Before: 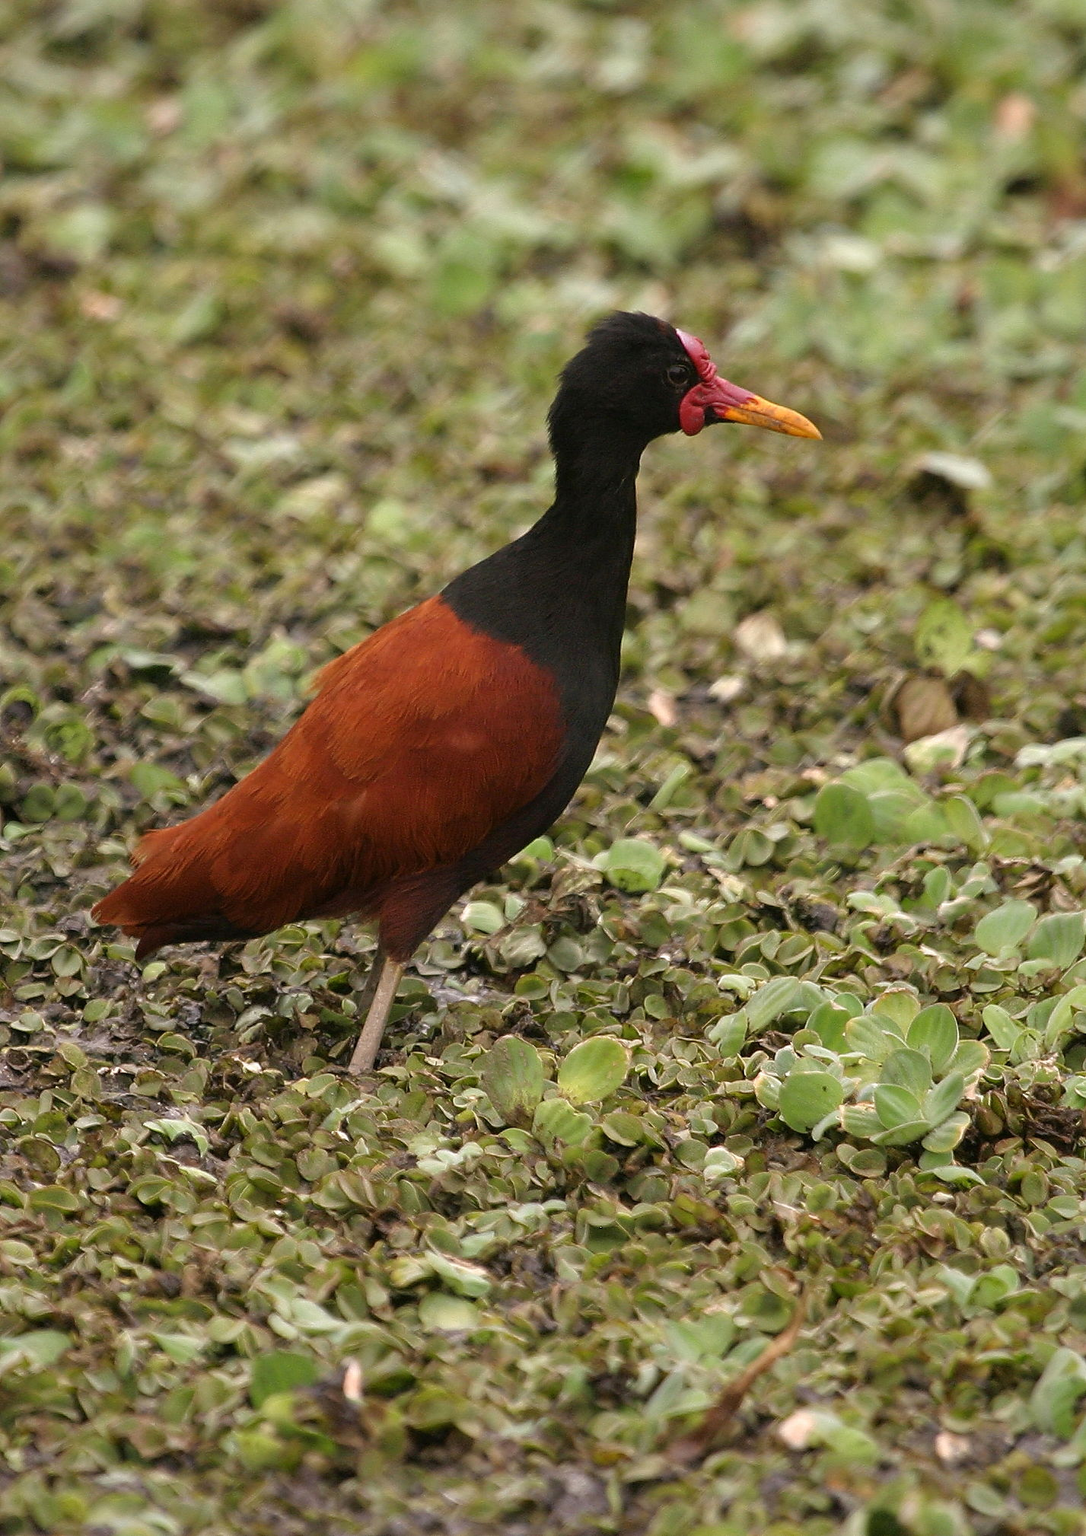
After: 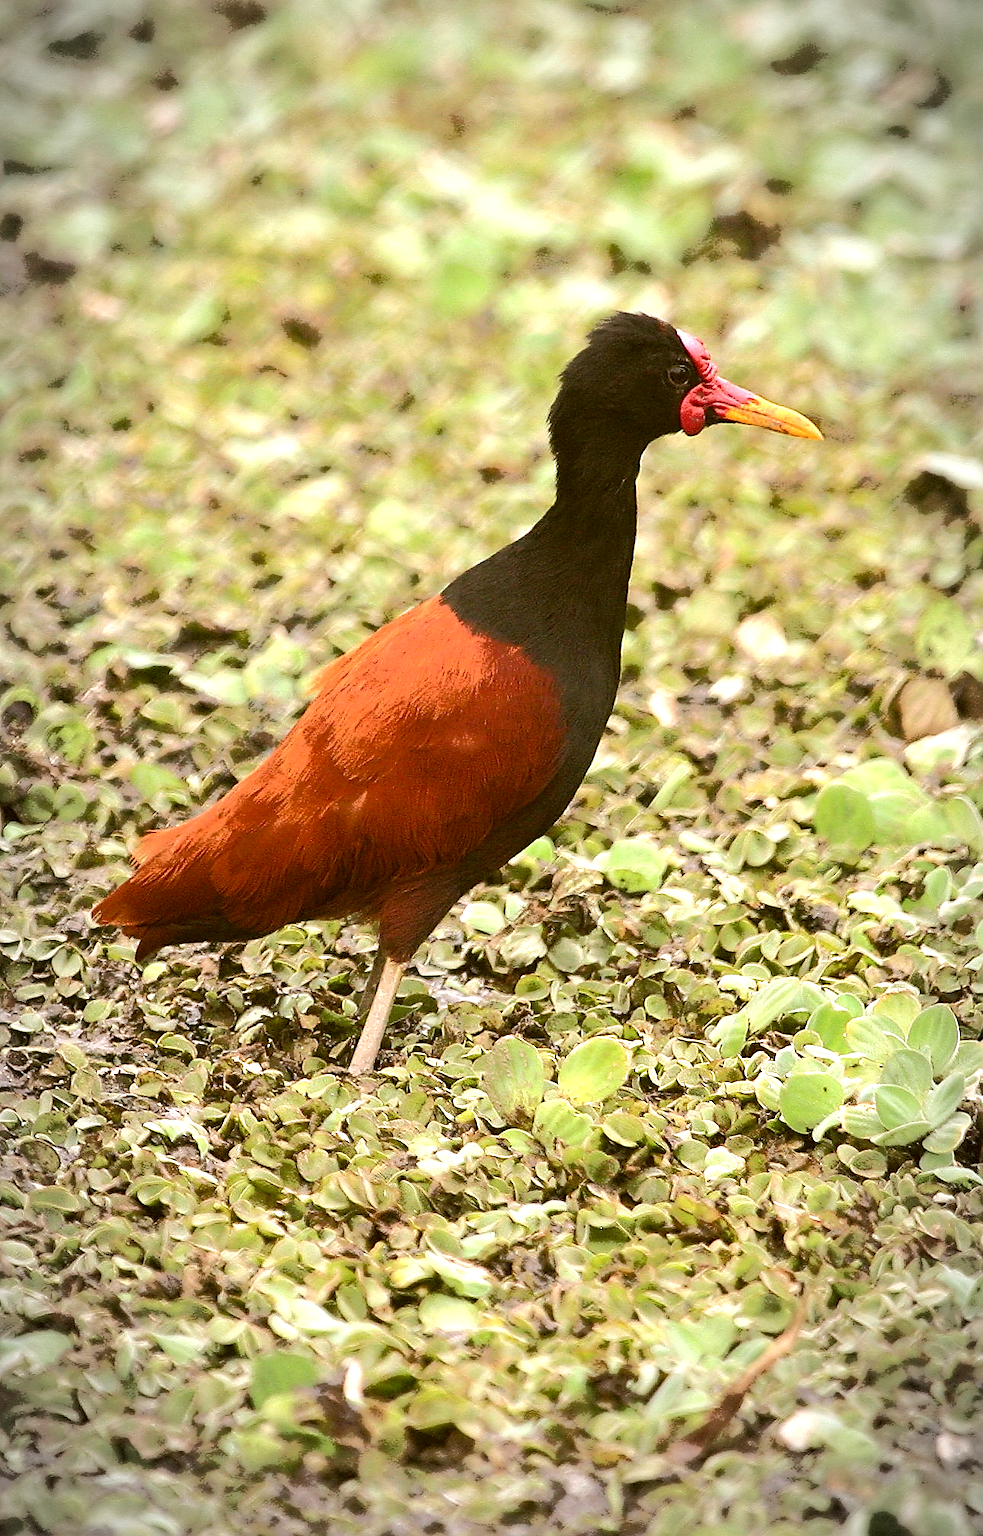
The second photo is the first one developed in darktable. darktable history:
tone curve: curves: ch0 [(0, 0) (0.003, 0.003) (0.011, 0.01) (0.025, 0.023) (0.044, 0.042) (0.069, 0.065) (0.1, 0.094) (0.136, 0.127) (0.177, 0.166) (0.224, 0.211) (0.277, 0.26) (0.335, 0.315) (0.399, 0.375) (0.468, 0.44) (0.543, 0.658) (0.623, 0.718) (0.709, 0.782) (0.801, 0.851) (0.898, 0.923) (1, 1)], color space Lab, independent channels, preserve colors none
exposure: exposure 0.127 EV, compensate exposure bias true, compensate highlight preservation false
crop: right 9.503%, bottom 0.047%
color correction: highlights a* -0.548, highlights b* 0.165, shadows a* 4.99, shadows b* 20.67
sharpen: on, module defaults
vignetting: automatic ratio true
